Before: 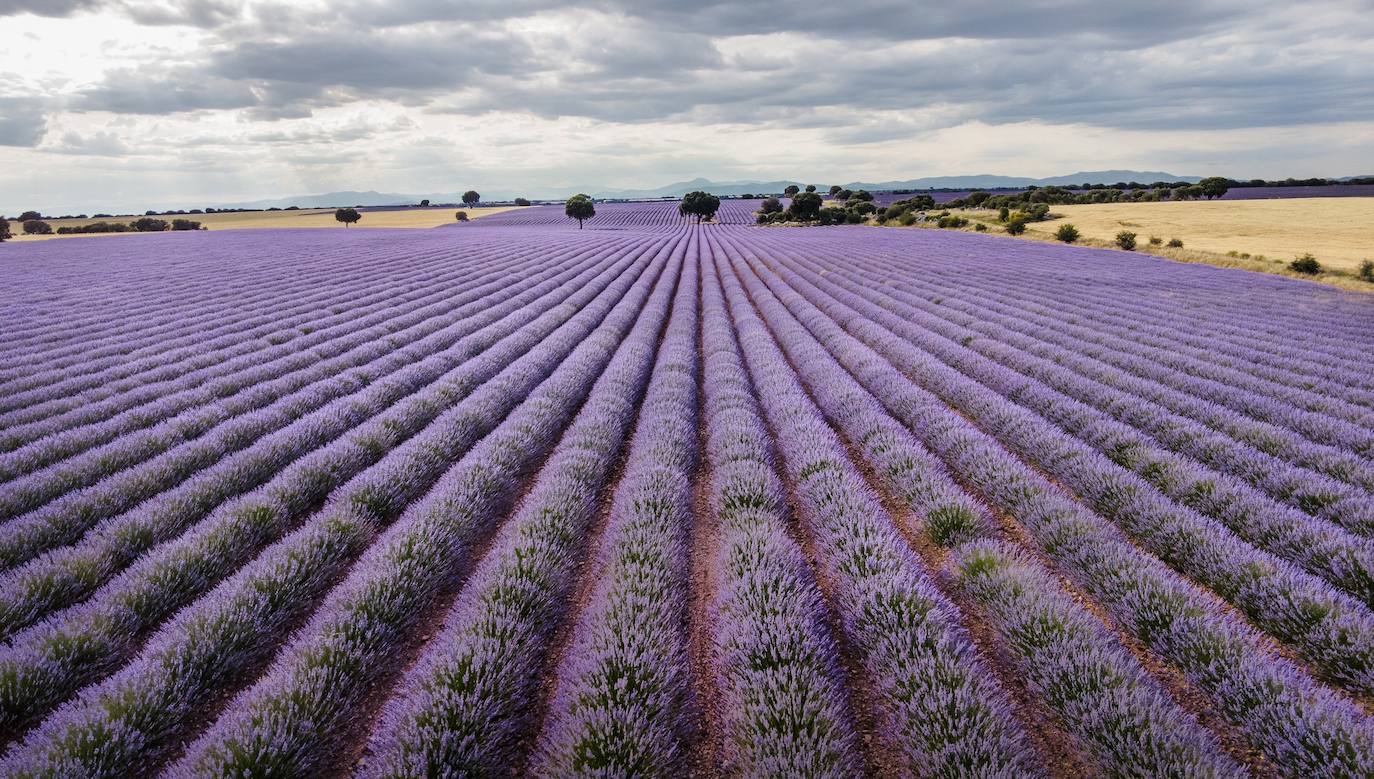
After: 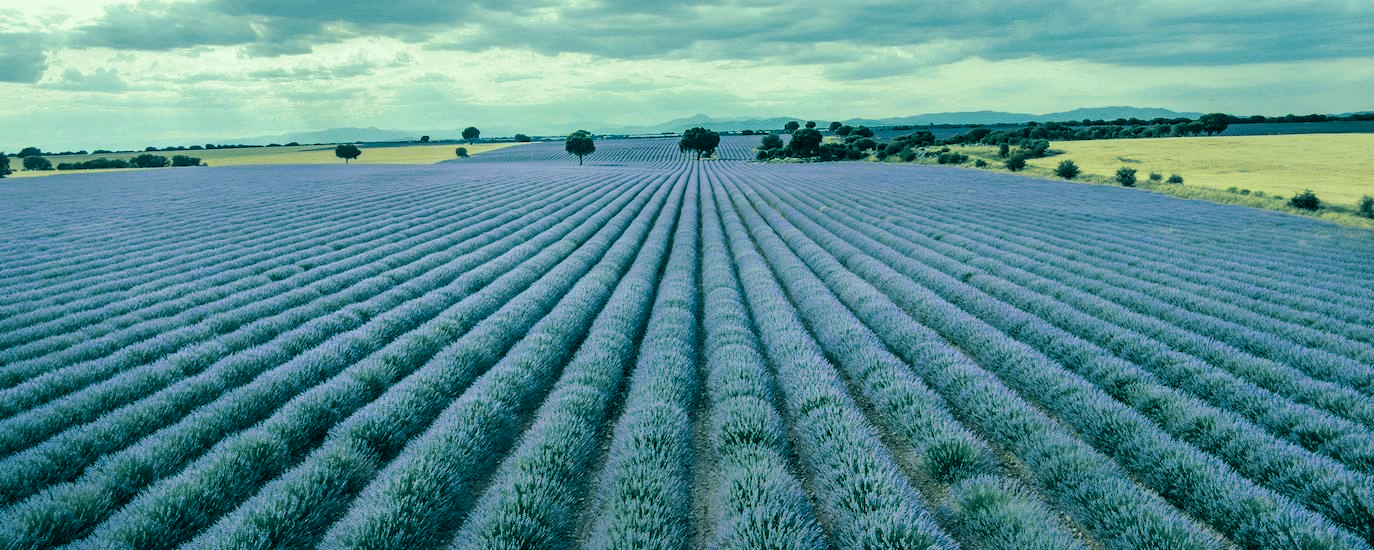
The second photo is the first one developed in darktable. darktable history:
exposure: compensate highlight preservation false
crop and rotate: top 8.293%, bottom 20.996%
split-toning: shadows › hue 186.43°, highlights › hue 49.29°, compress 30.29%
color correction: highlights a* -20.08, highlights b* 9.8, shadows a* -20.4, shadows b* -10.76
